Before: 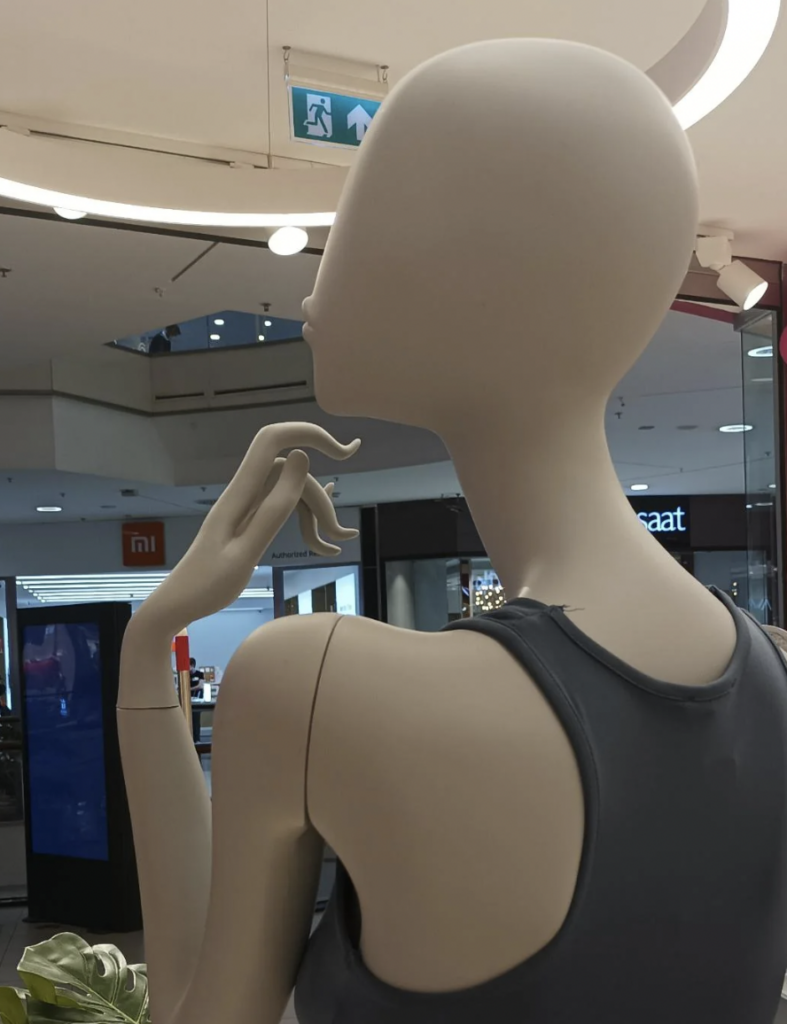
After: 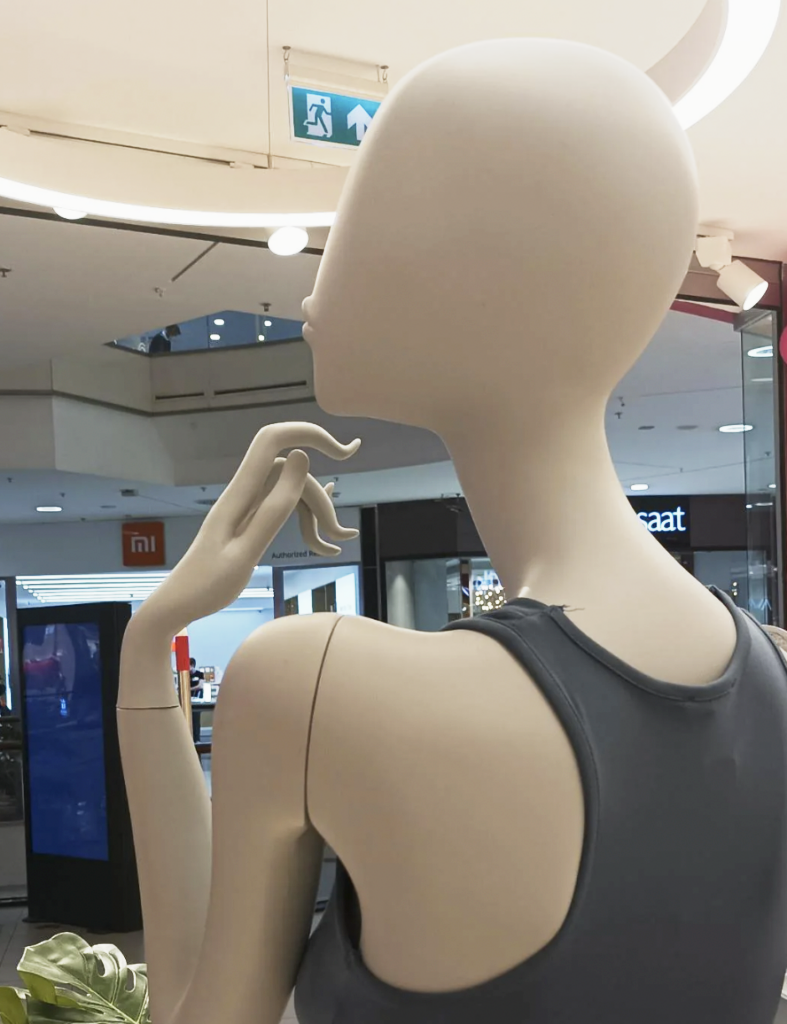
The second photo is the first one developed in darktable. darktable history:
base curve: curves: ch0 [(0, 0) (0.088, 0.125) (0.176, 0.251) (0.354, 0.501) (0.613, 0.749) (1, 0.877)], preserve colors none
exposure: exposure 0.496 EV, compensate highlight preservation false
